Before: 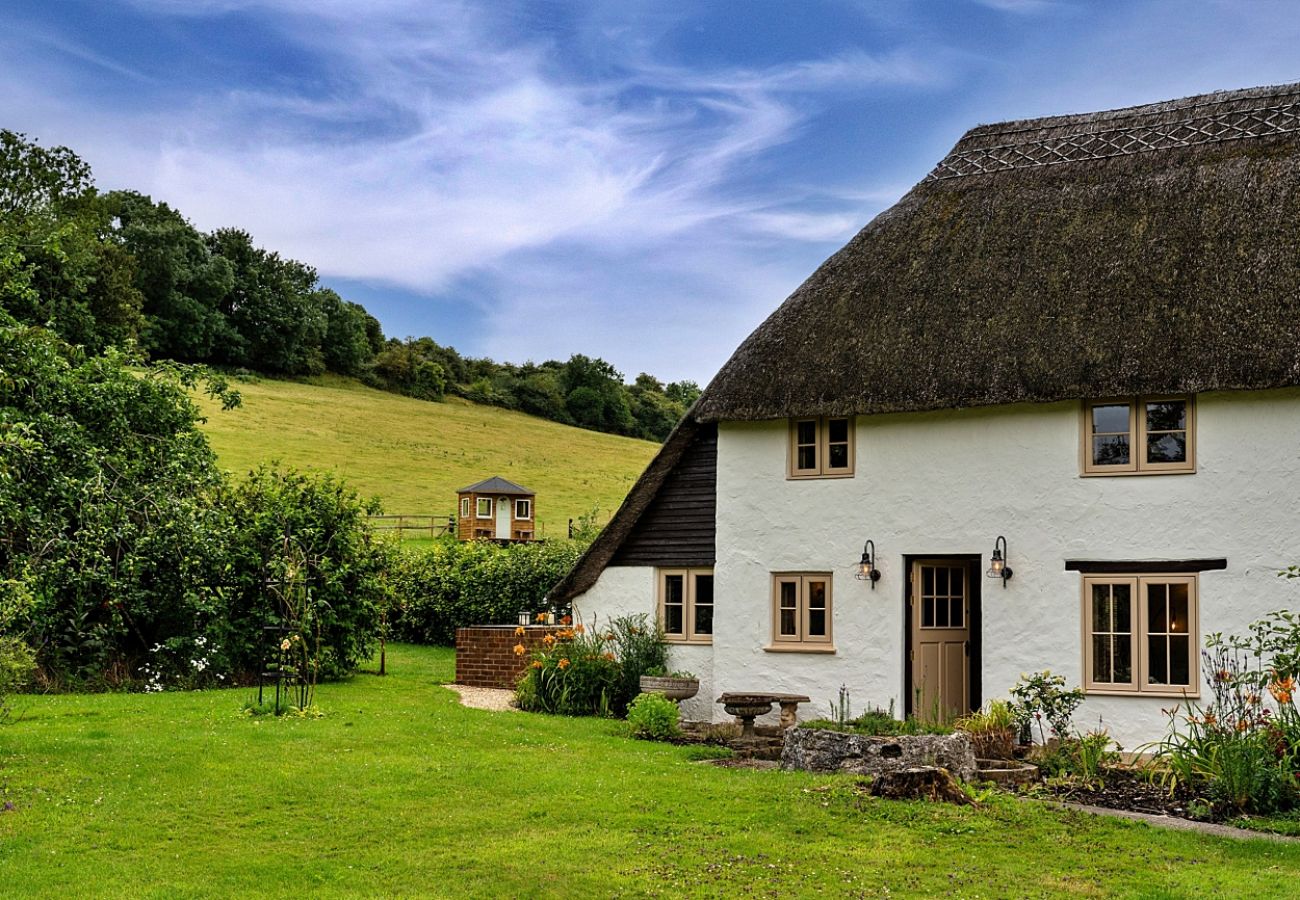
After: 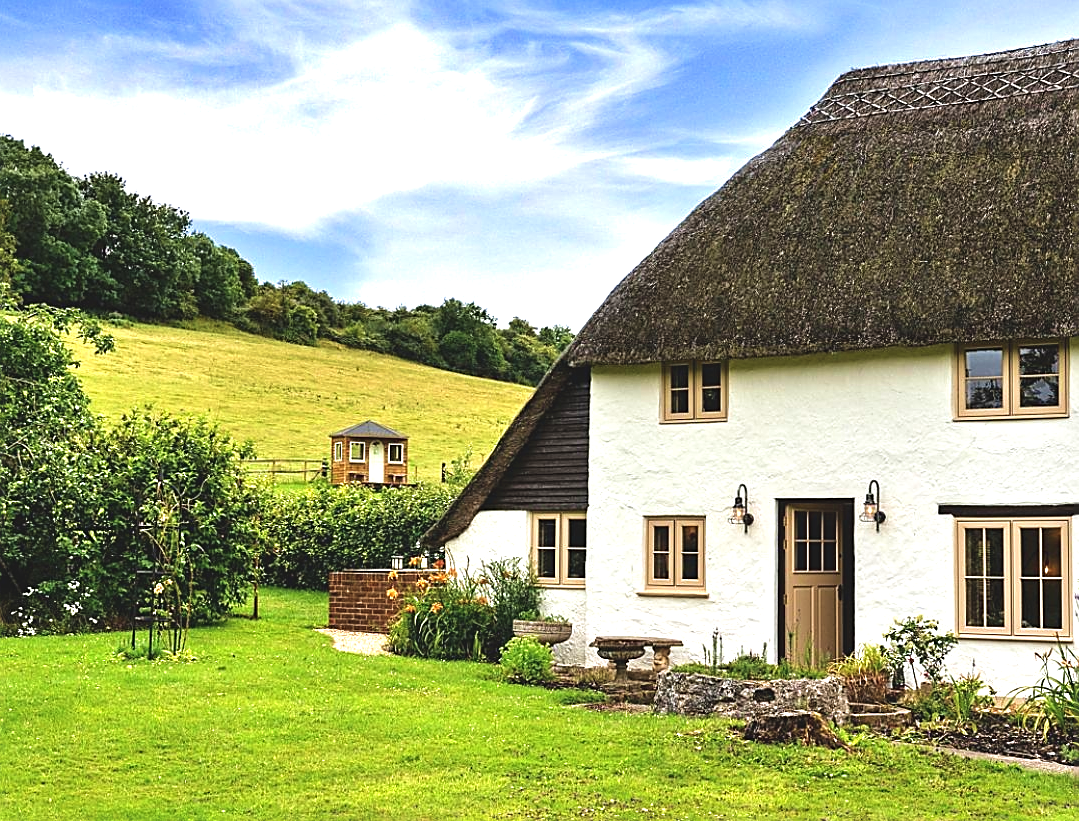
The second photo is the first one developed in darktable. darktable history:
velvia: on, module defaults
exposure: black level correction -0.006, exposure 1 EV, compensate highlight preservation false
sharpen: on, module defaults
crop: left 9.794%, top 6.223%, right 7.166%, bottom 2.48%
